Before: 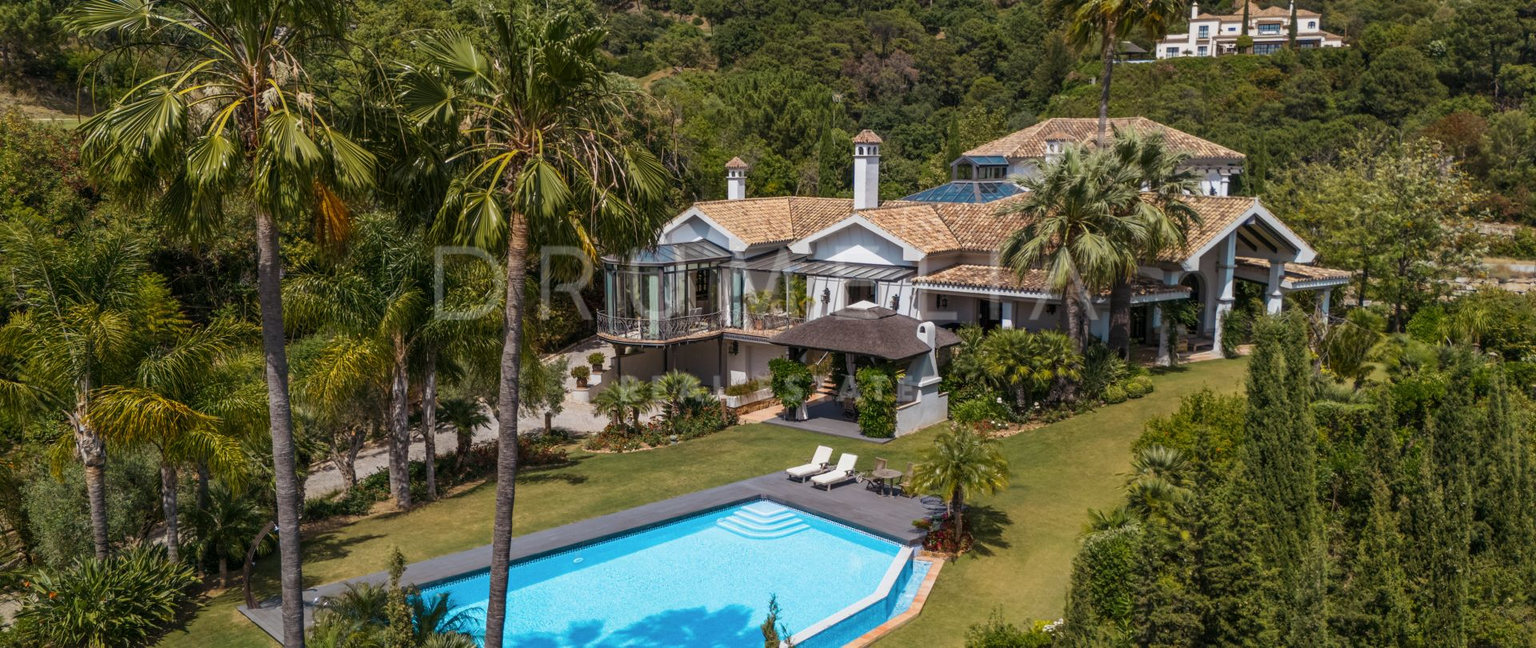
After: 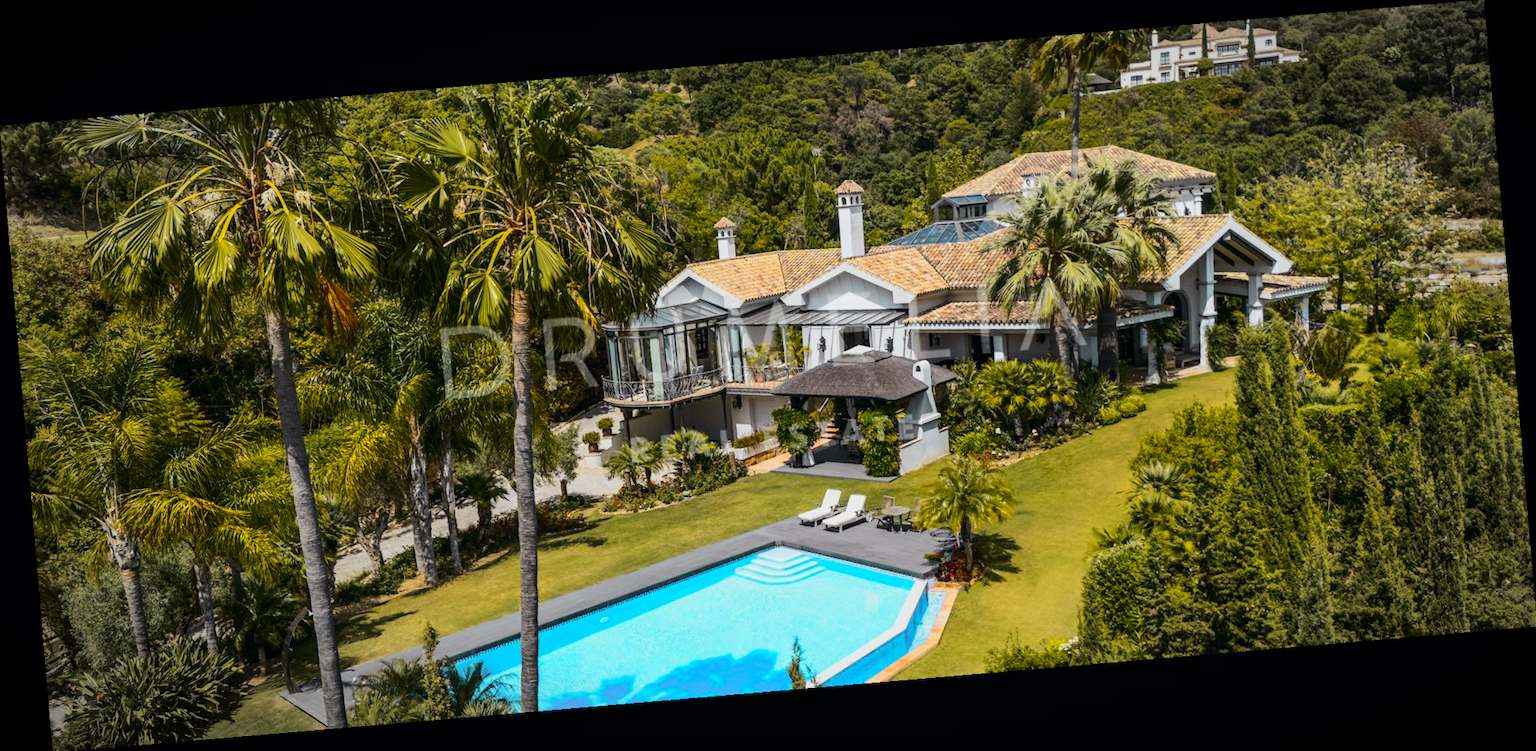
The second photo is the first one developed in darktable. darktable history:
tone curve: curves: ch0 [(0, 0) (0.11, 0.081) (0.256, 0.259) (0.398, 0.475) (0.498, 0.611) (0.65, 0.757) (0.835, 0.883) (1, 0.961)]; ch1 [(0, 0) (0.346, 0.307) (0.408, 0.369) (0.453, 0.457) (0.482, 0.479) (0.502, 0.498) (0.521, 0.51) (0.553, 0.554) (0.618, 0.65) (0.693, 0.727) (1, 1)]; ch2 [(0, 0) (0.366, 0.337) (0.434, 0.46) (0.485, 0.494) (0.5, 0.494) (0.511, 0.508) (0.537, 0.55) (0.579, 0.599) (0.621, 0.693) (1, 1)], color space Lab, independent channels, preserve colors none
vignetting: automatic ratio true
rotate and perspective: rotation -4.86°, automatic cropping off
